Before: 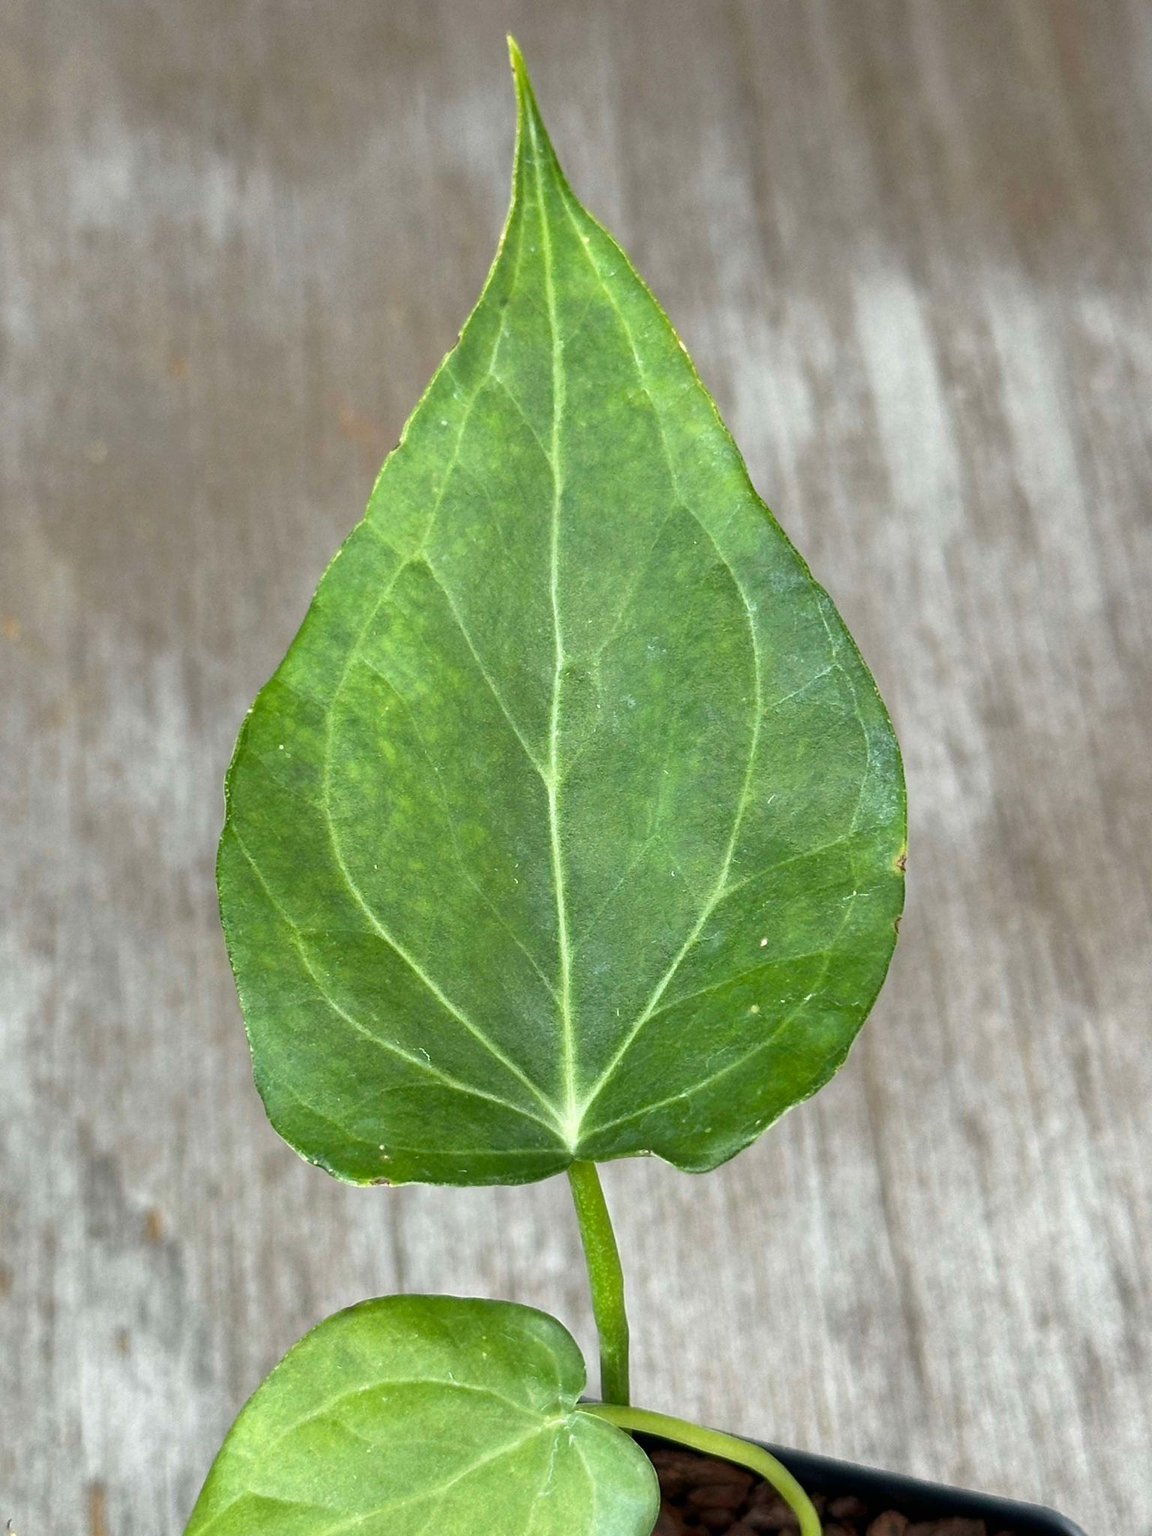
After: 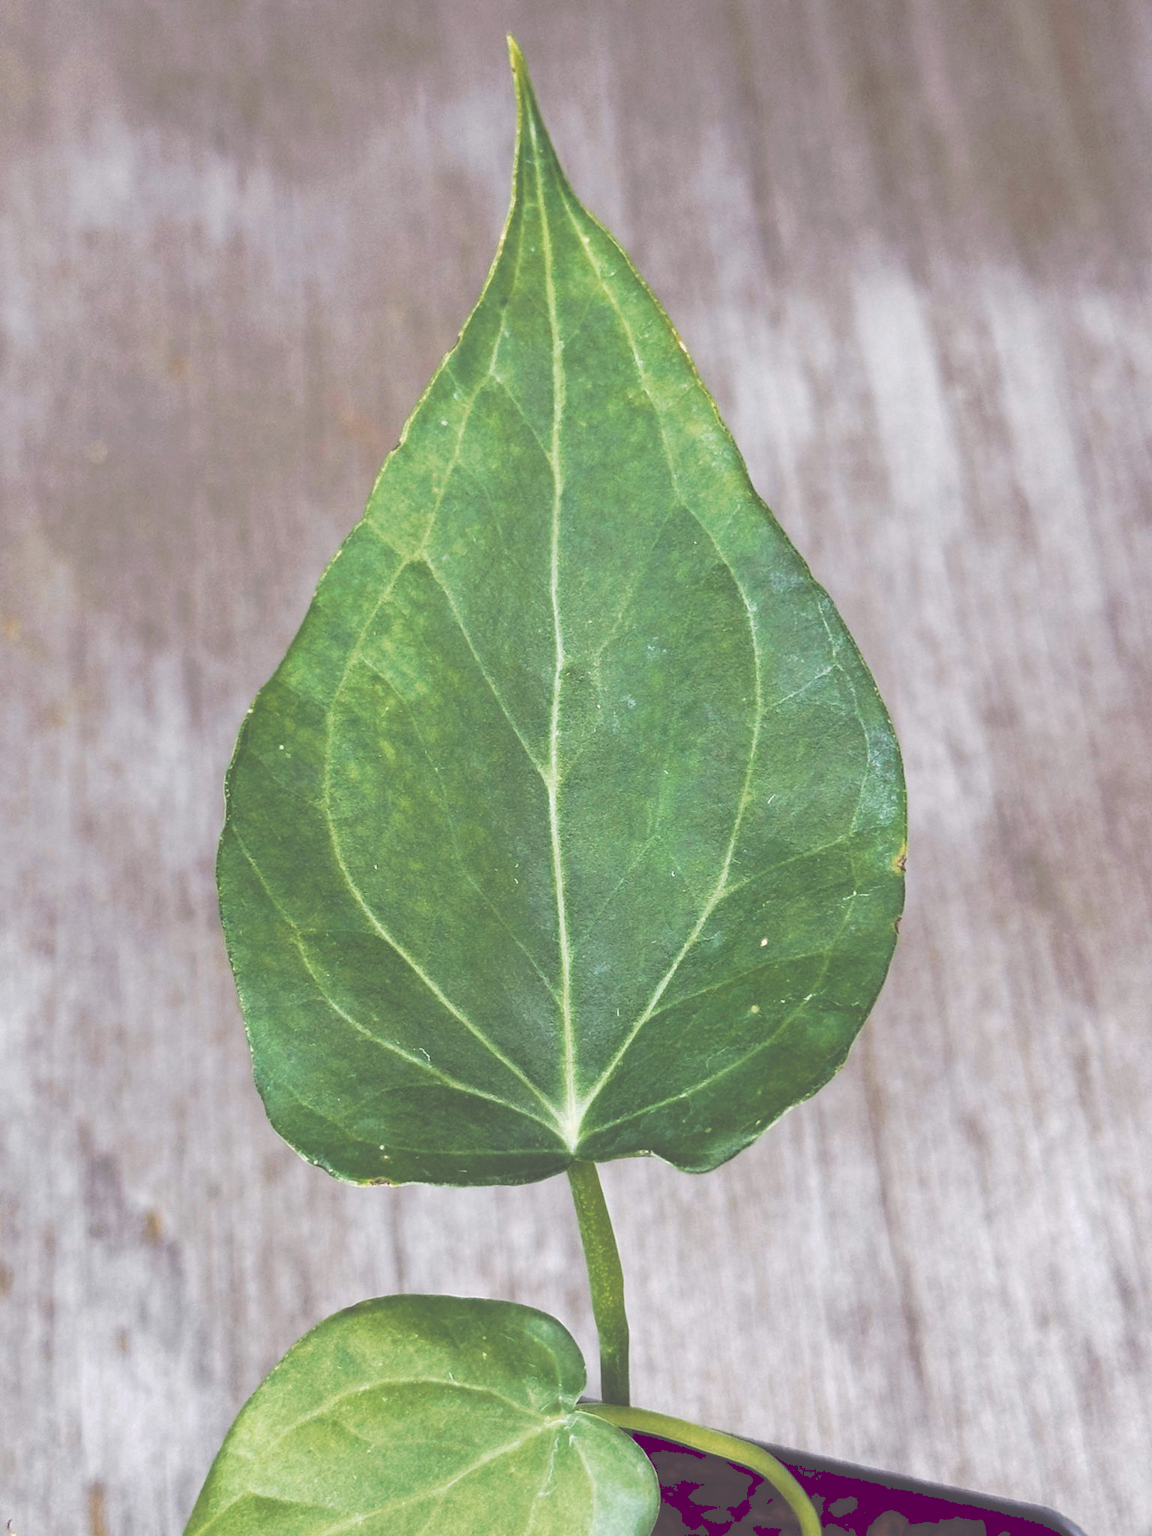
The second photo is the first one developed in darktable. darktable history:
tone curve: curves: ch0 [(0, 0) (0.003, 0.299) (0.011, 0.299) (0.025, 0.299) (0.044, 0.299) (0.069, 0.3) (0.1, 0.306) (0.136, 0.316) (0.177, 0.326) (0.224, 0.338) (0.277, 0.366) (0.335, 0.406) (0.399, 0.462) (0.468, 0.533) (0.543, 0.607) (0.623, 0.7) (0.709, 0.775) (0.801, 0.843) (0.898, 0.903) (1, 1)], preserve colors none
color look up table: target L [93.09, 93.11, 85.48, 79.94, 65.51, 65.19, 65.48, 54.68, 58.38, 46.45, 27.64, 23.77, 3.458, 201.32, 70.78, 68.76, 66.84, 62.92, 55.65, 51.73, 47.67, 50.55, 41.63, 43.36, 36.97, 32.8, 96.72, 79.91, 67.53, 58.65, 47.12, 53.87, 57.5, 52.93, 54.09, 45.56, 37.6, 38.25, 34.24, 32.88, 16.06, 17.57, 12.18, 78.63, 68.45, 64.31, 53.8, 44.37, 30.74], target a [-11.85, -9.297, -31.05, -60.66, 1.837, -41.02, -10.85, -44.77, -8.384, -17.86, -13.25, -9.506, 24.93, 0, 9.15, 37.14, 30.66, 25.57, 61.21, 64.67, 8.454, 44.57, 47.94, 24.55, 8.345, 26.75, 12.55, 36.96, 48.91, 33.65, 4.782, 6.266, 74.14, 47.26, 96.47, 55.23, 16.56, 40.88, 65.43, 65.47, 33.83, 38.48, 22.02, -35.04, -17.49, -12.11, -30.3, -15.36, -5.8], target b [64.77, 9.829, 43.98, 46.2, 62.21, 19.8, 25.75, 34.96, -2.572, 34.12, 13.9, -1.682, -14.2, -0.001, 54.02, 17.36, 57.63, 0.742, 9.018, 28.69, 42.38, 43.76, 1.84, 16.88, 6.831, 29.75, -8.406, -29.08, -19.22, -22.15, -42.03, -6.016, -55.27, -74.6, -70.95, -10.51, -69.81, -17.54, -42.53, -64.67, -11.77, -51.16, -33.02, -20.31, -25.63, -47.61, -10.41, -27.24, -21.66], num patches 49
